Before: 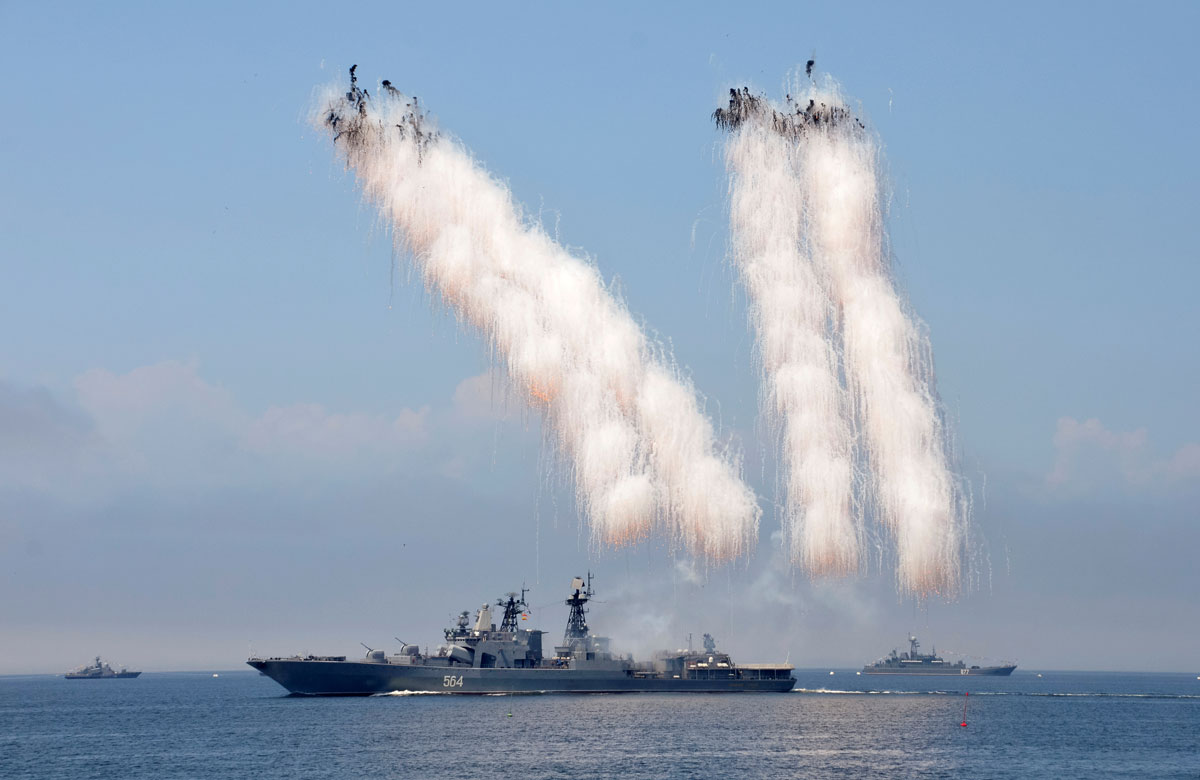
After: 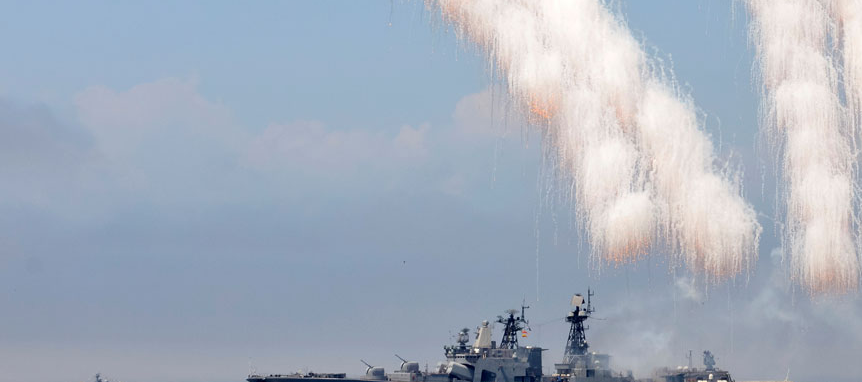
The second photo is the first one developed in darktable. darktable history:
crop: top 36.336%, right 28.157%, bottom 14.575%
